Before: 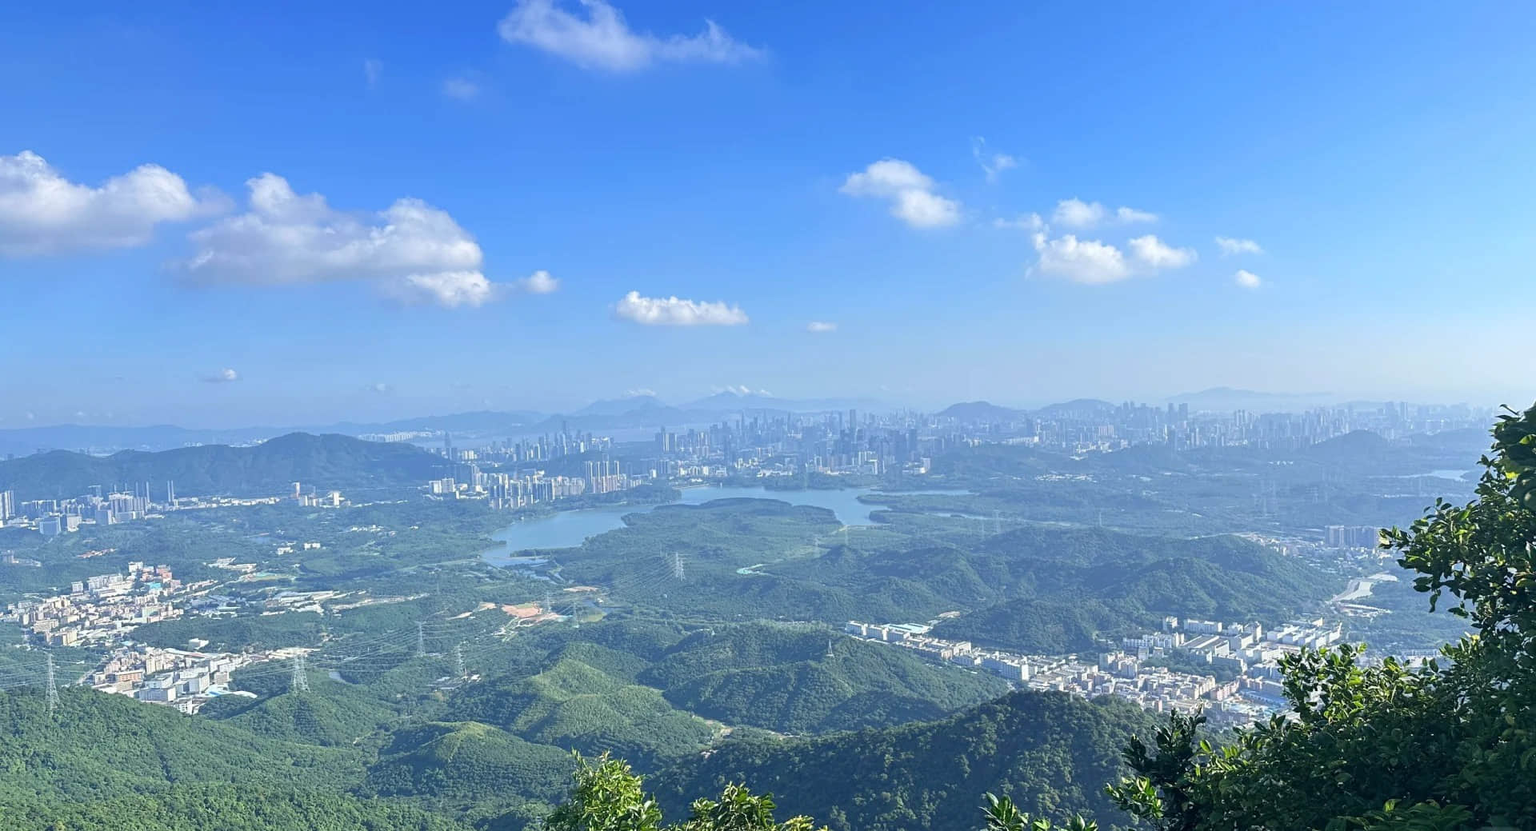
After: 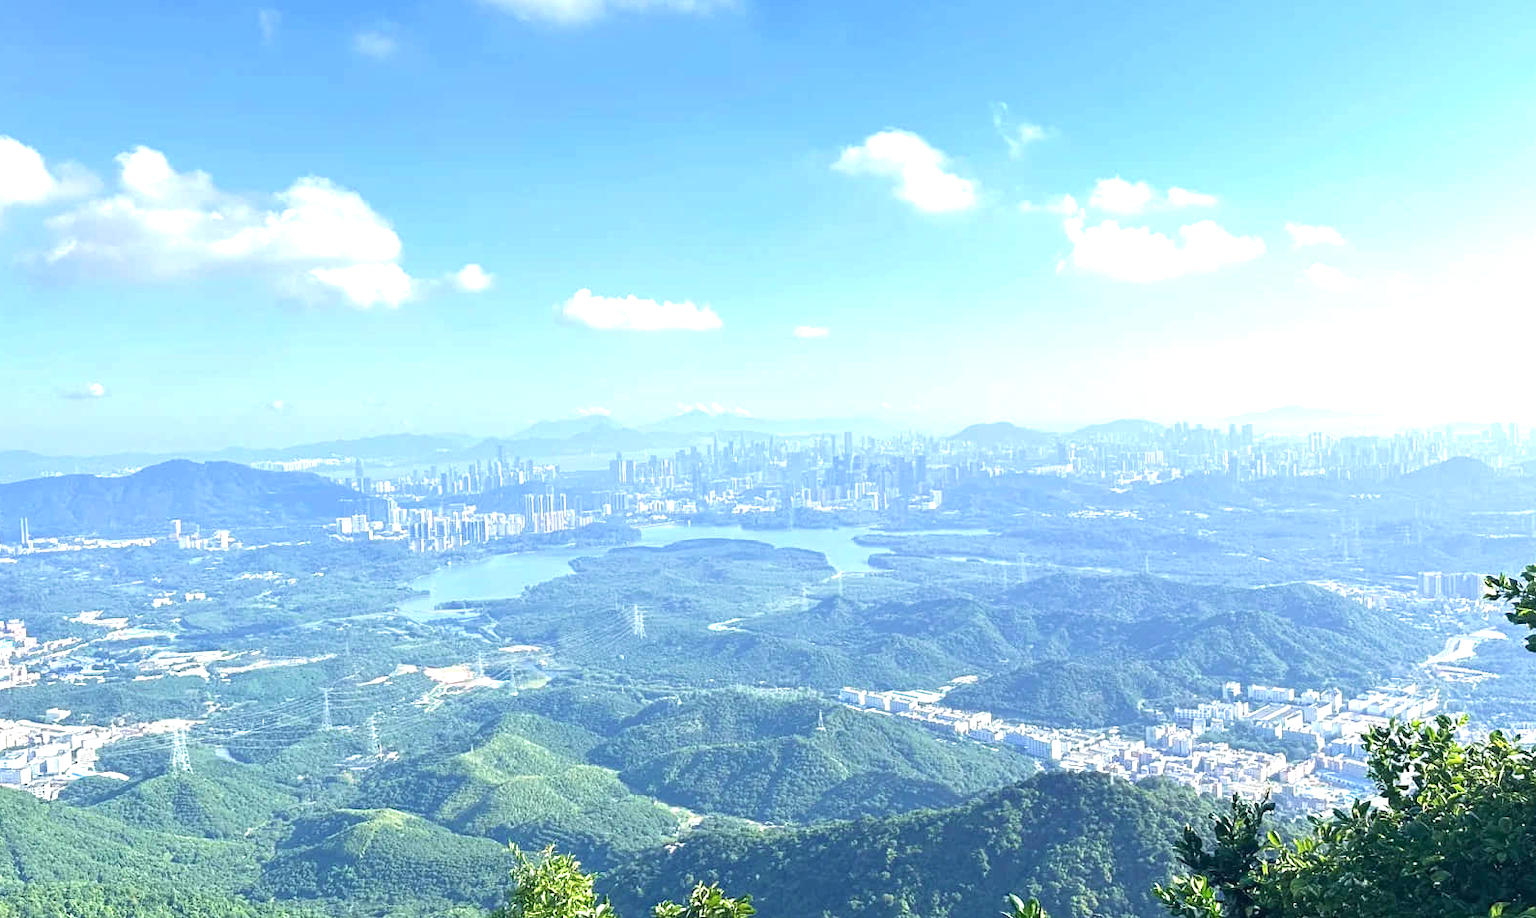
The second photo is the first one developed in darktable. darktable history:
exposure: black level correction 0, exposure 1 EV, compensate exposure bias true, compensate highlight preservation false
crop: left 9.807%, top 6.259%, right 7.334%, bottom 2.177%
velvia: strength 15%
